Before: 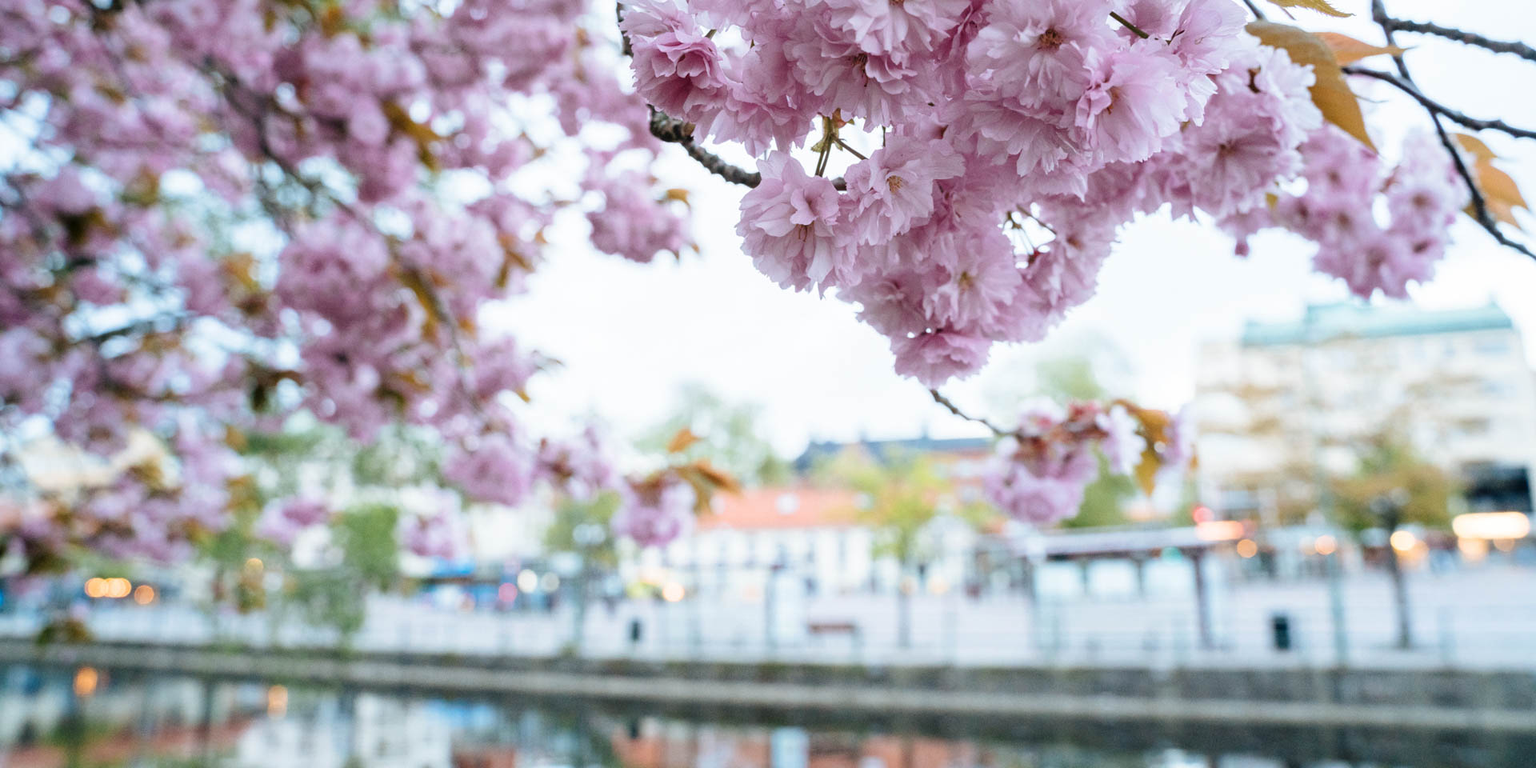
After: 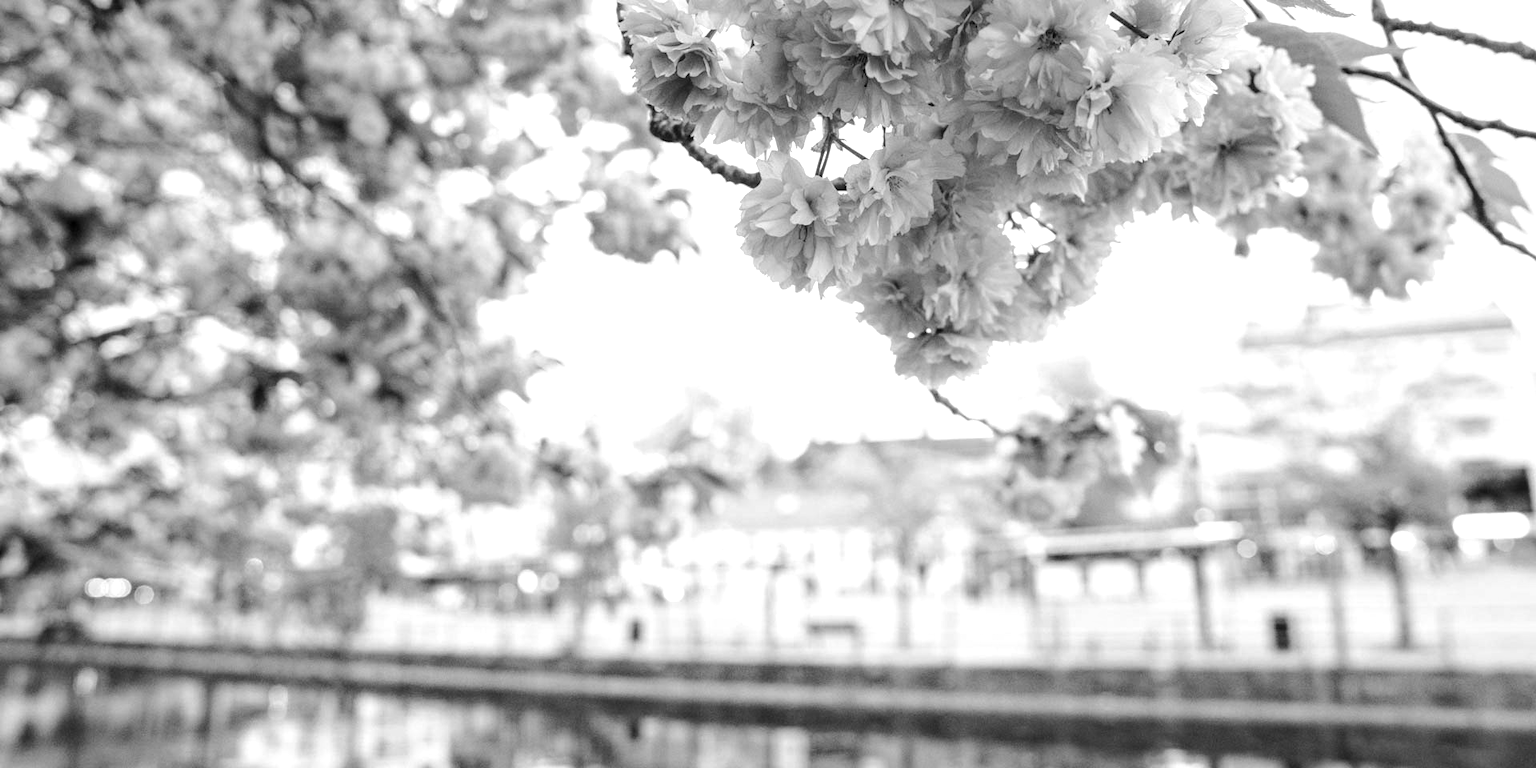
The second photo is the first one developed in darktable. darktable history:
tone equalizer: -8 EV -0.001 EV, -7 EV 0.001 EV, -6 EV -0.002 EV, -5 EV -0.003 EV, -4 EV -0.062 EV, -3 EV -0.222 EV, -2 EV -0.267 EV, -1 EV 0.105 EV, +0 EV 0.303 EV
color balance rgb: perceptual saturation grading › global saturation 25%, perceptual brilliance grading › mid-tones 10%, perceptual brilliance grading › shadows 15%, global vibrance 20%
local contrast: on, module defaults
white balance: red 1.08, blue 0.791
monochrome: on, module defaults
